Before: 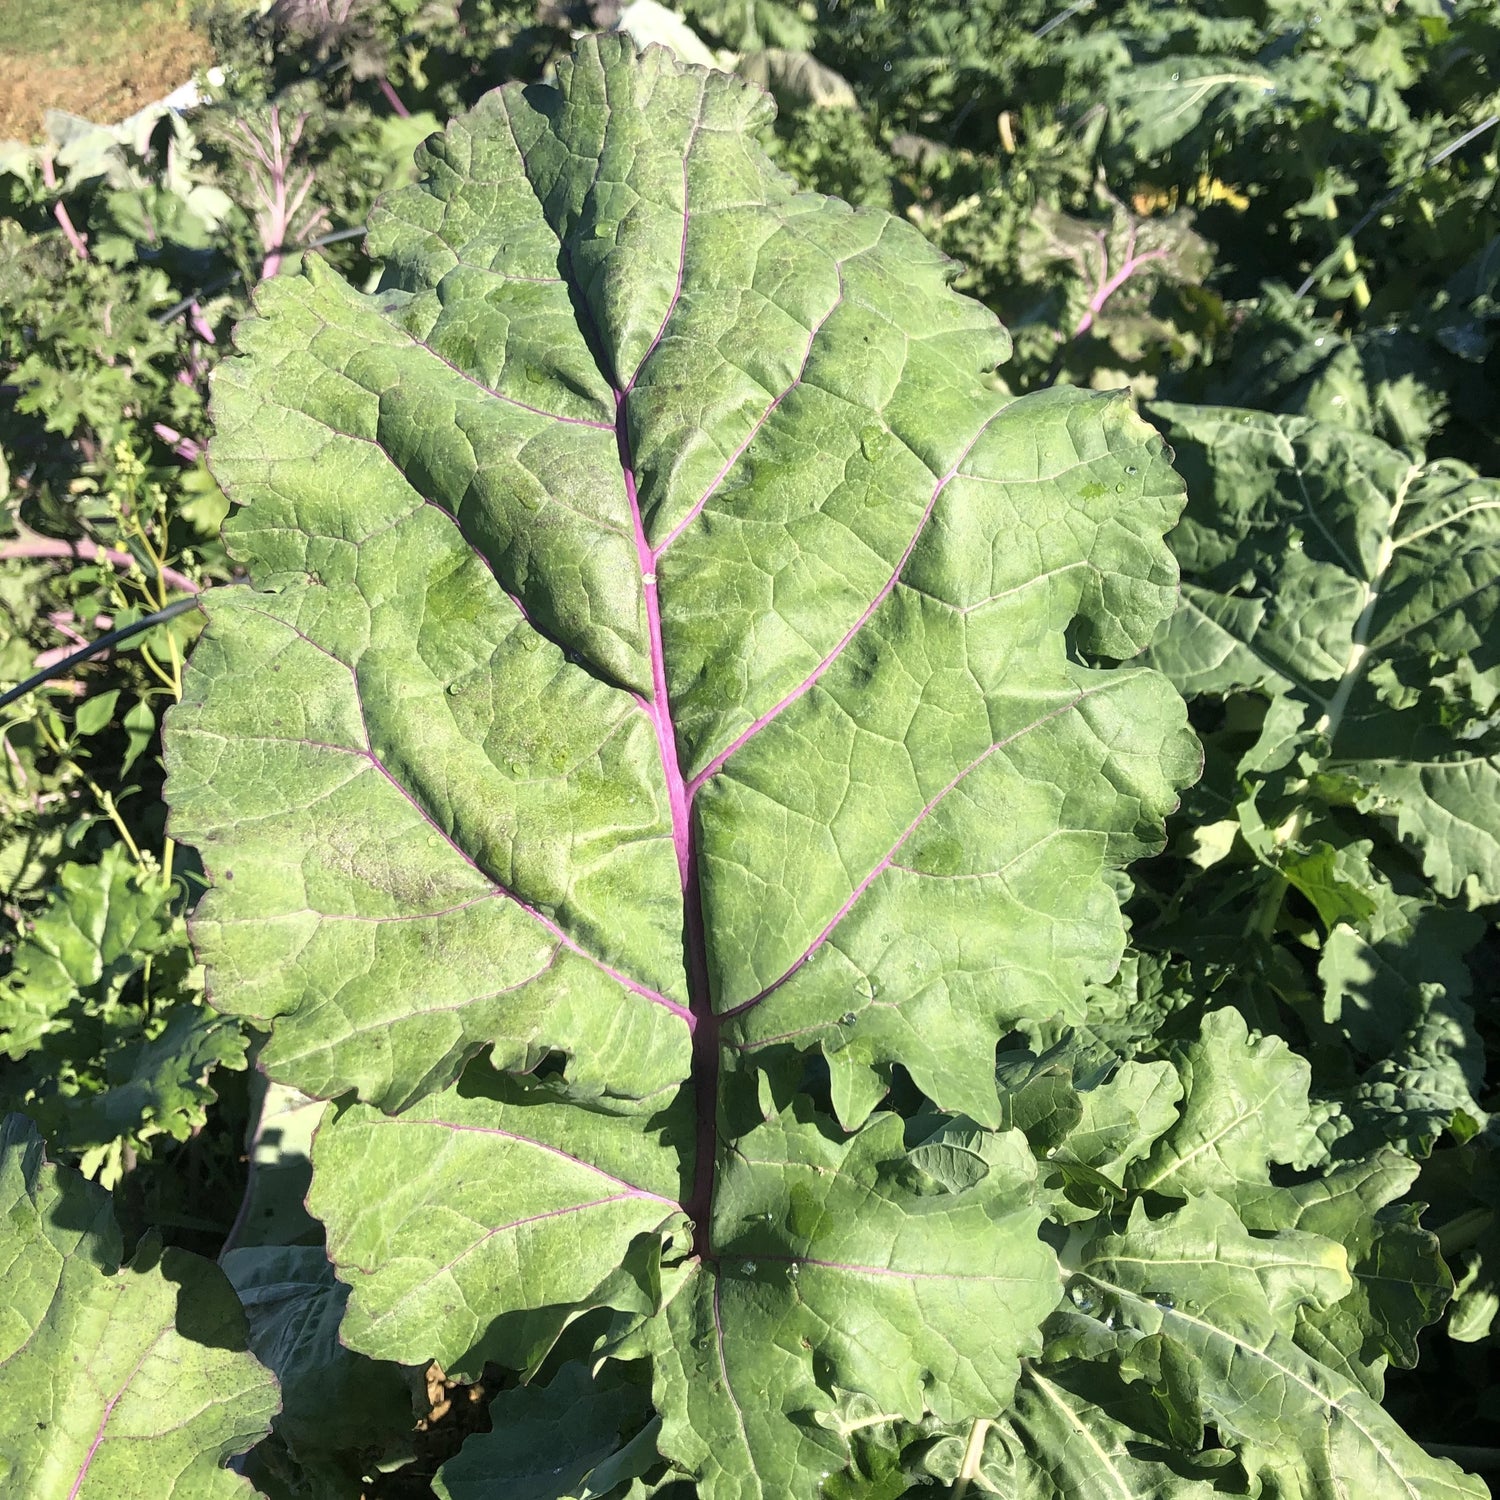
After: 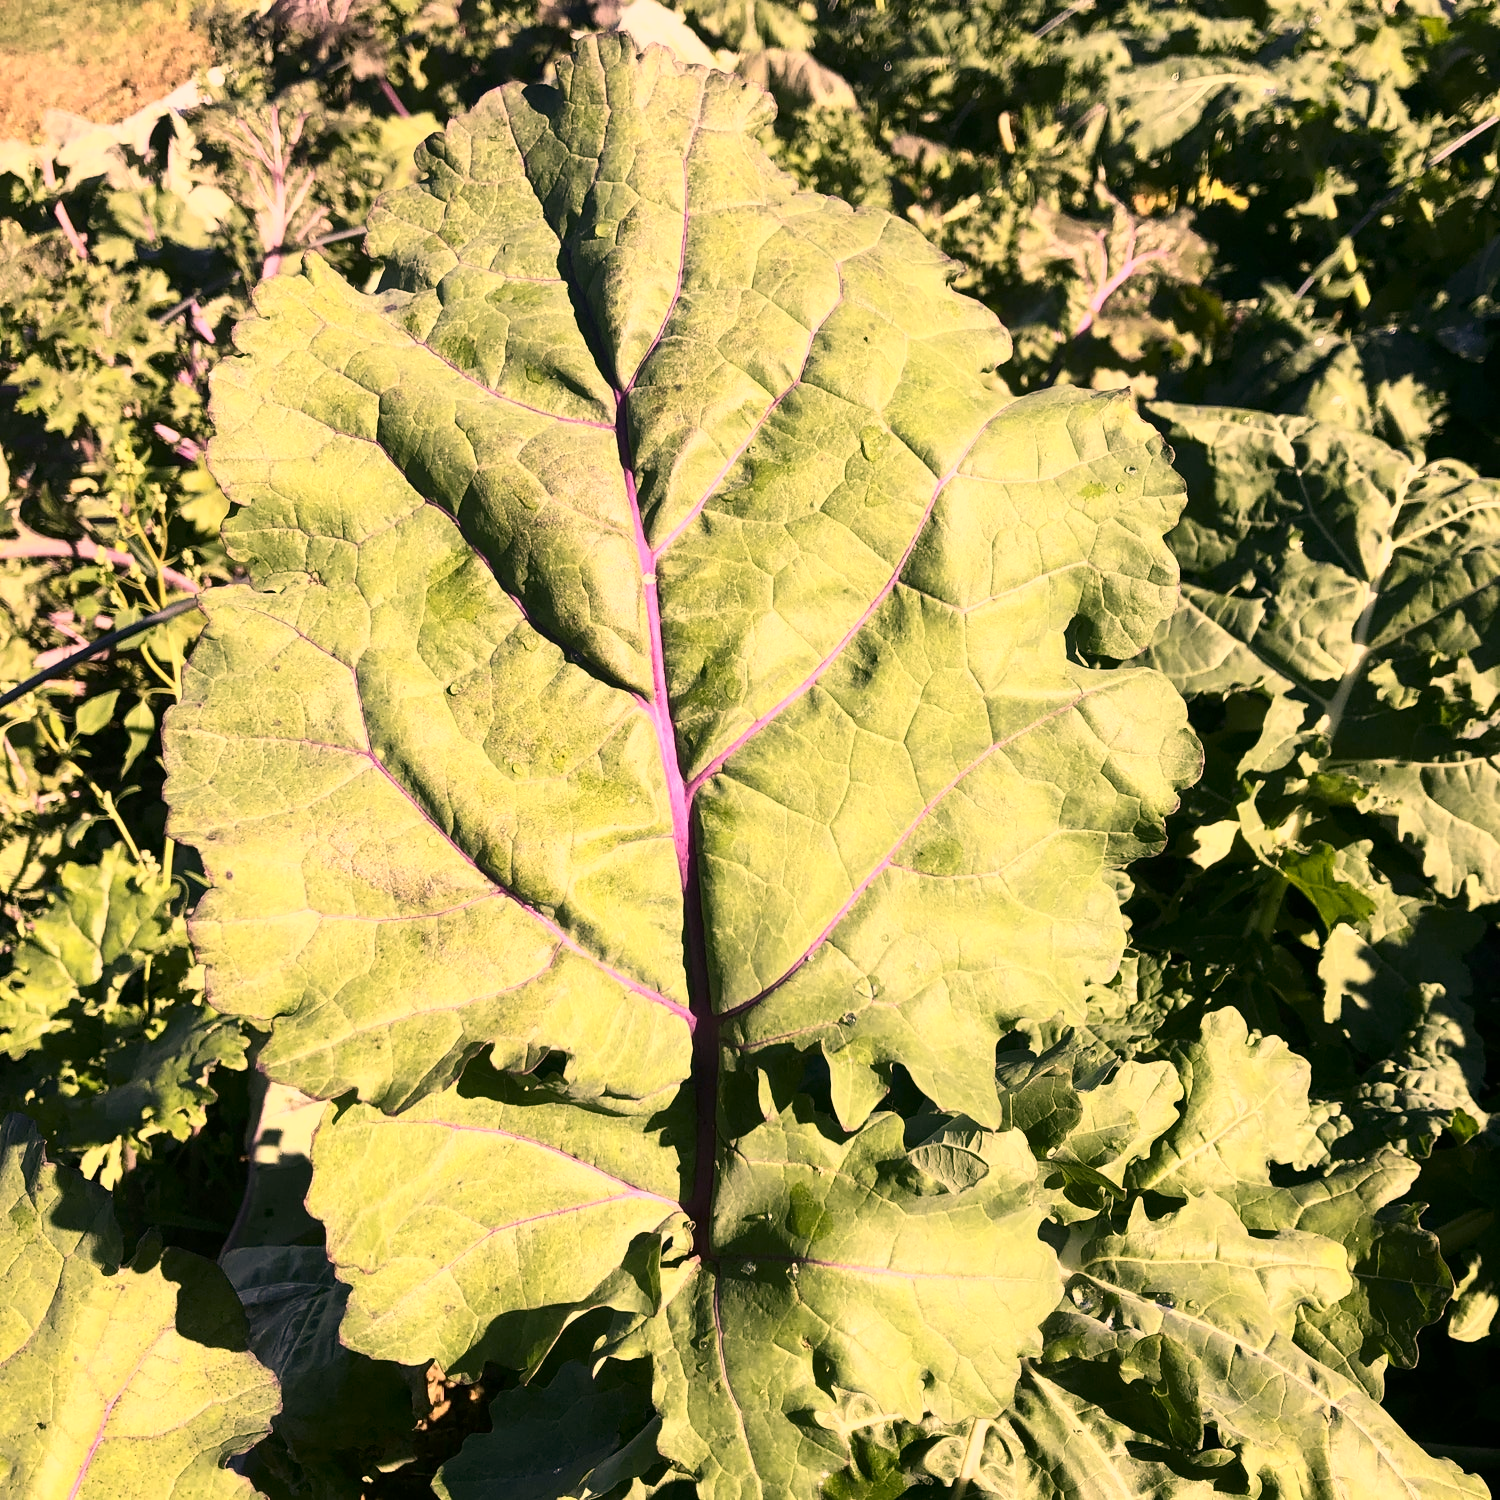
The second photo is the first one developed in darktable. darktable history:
color correction: highlights a* 21.16, highlights b* 19.61
contrast brightness saturation: contrast 0.28
